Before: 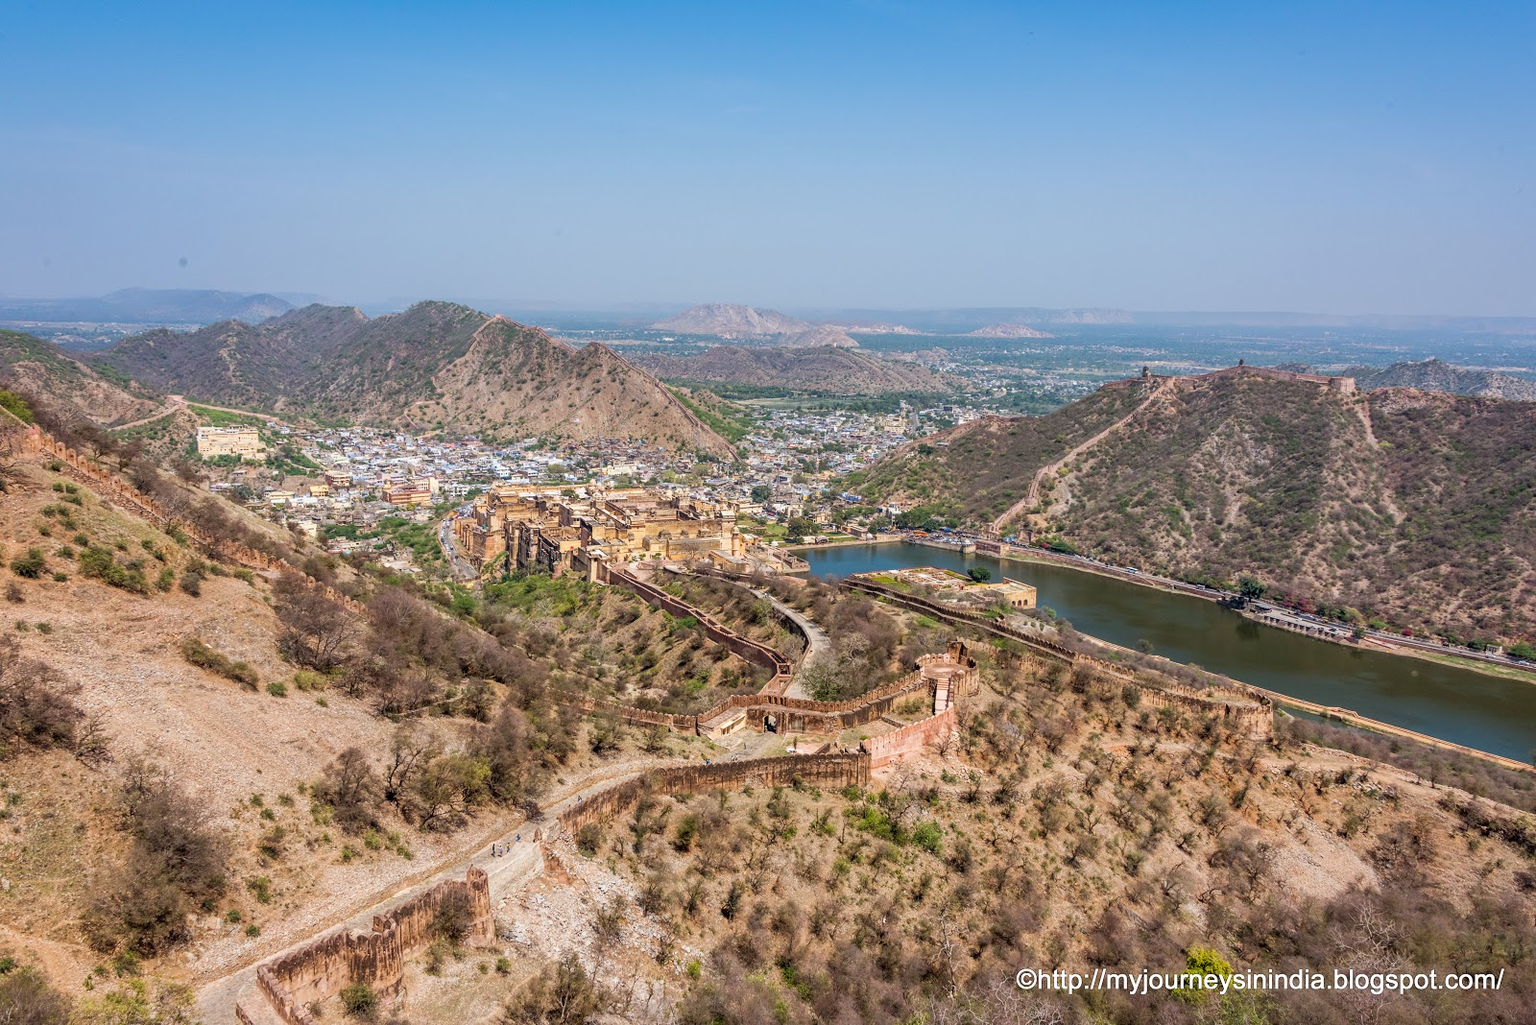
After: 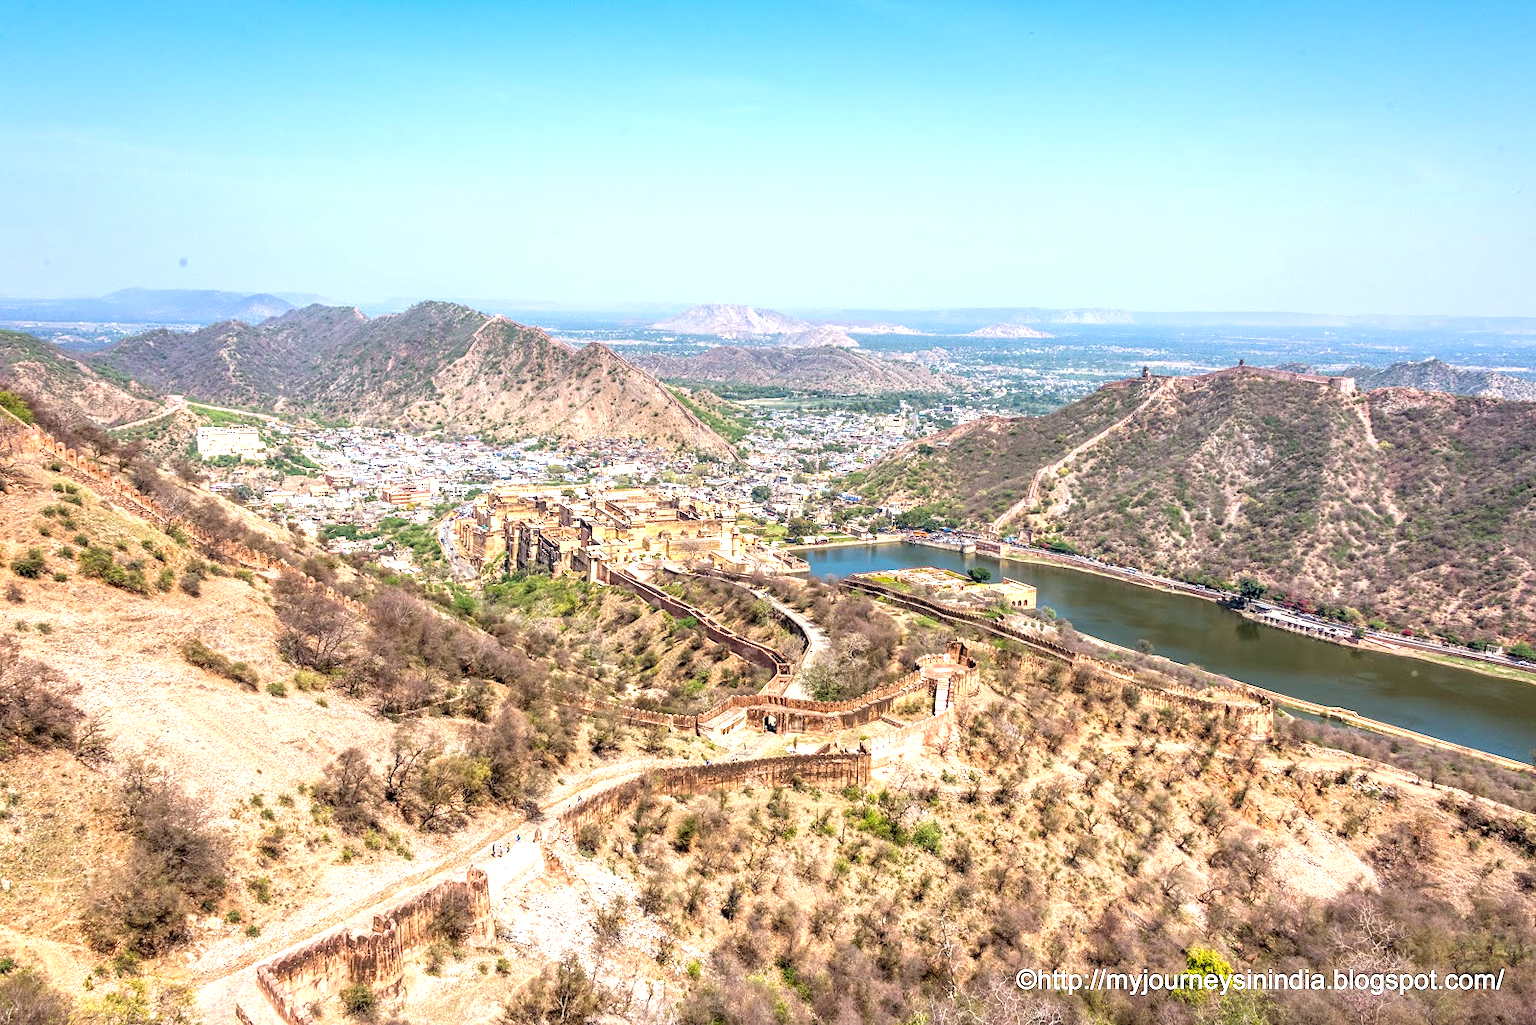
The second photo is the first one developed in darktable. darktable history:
local contrast: highlights 100%, shadows 100%, detail 120%, midtone range 0.2
exposure: black level correction 0.001, exposure 1.05 EV, compensate exposure bias true, compensate highlight preservation false
